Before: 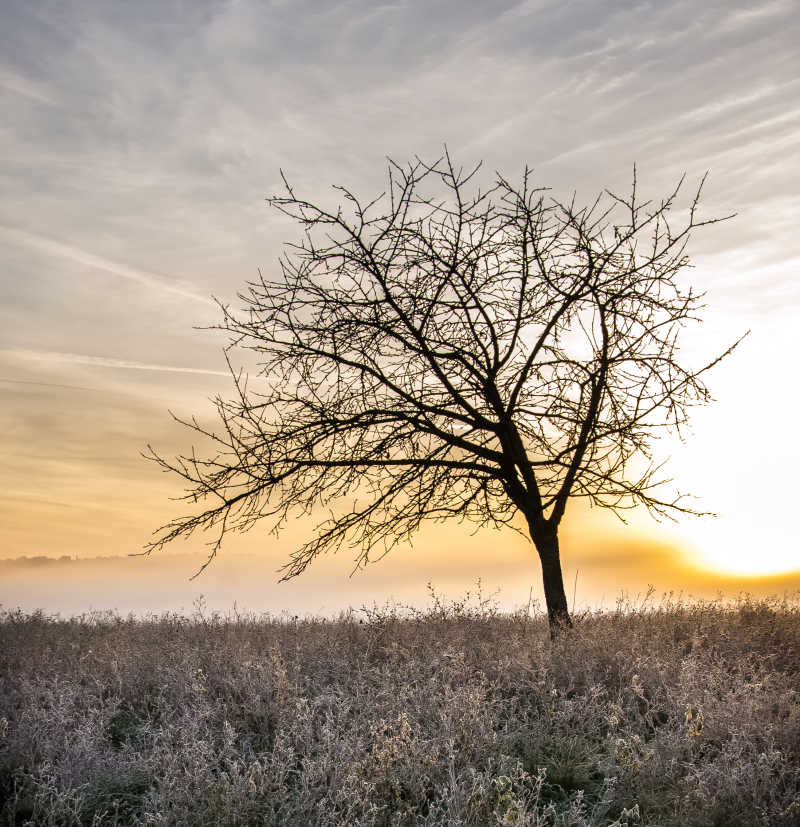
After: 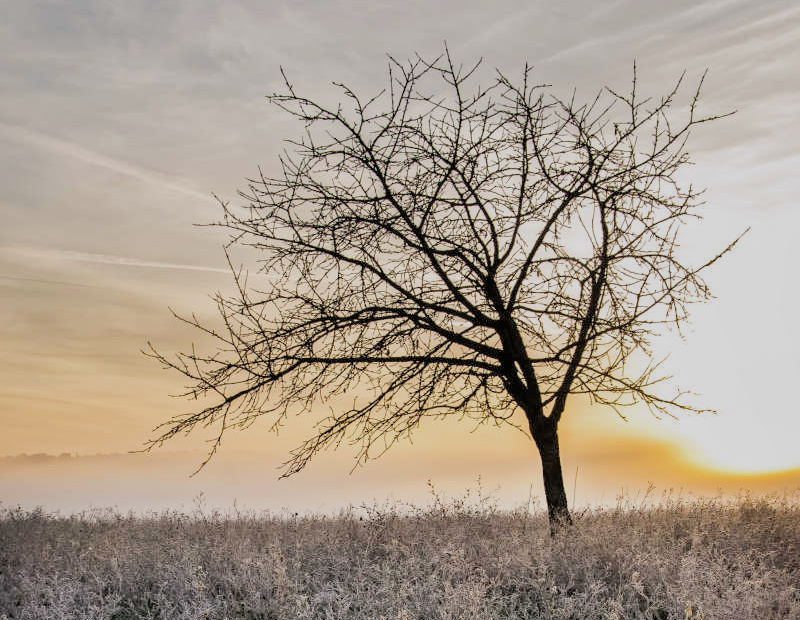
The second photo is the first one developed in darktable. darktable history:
crop and rotate: top 12.5%, bottom 12.5%
shadows and highlights: on, module defaults
haze removal: compatibility mode true, adaptive false
filmic rgb: black relative exposure -7.32 EV, white relative exposure 5.09 EV, hardness 3.2
exposure: black level correction 0, exposure 0.7 EV, compensate highlight preservation false
color correction: saturation 0.8
